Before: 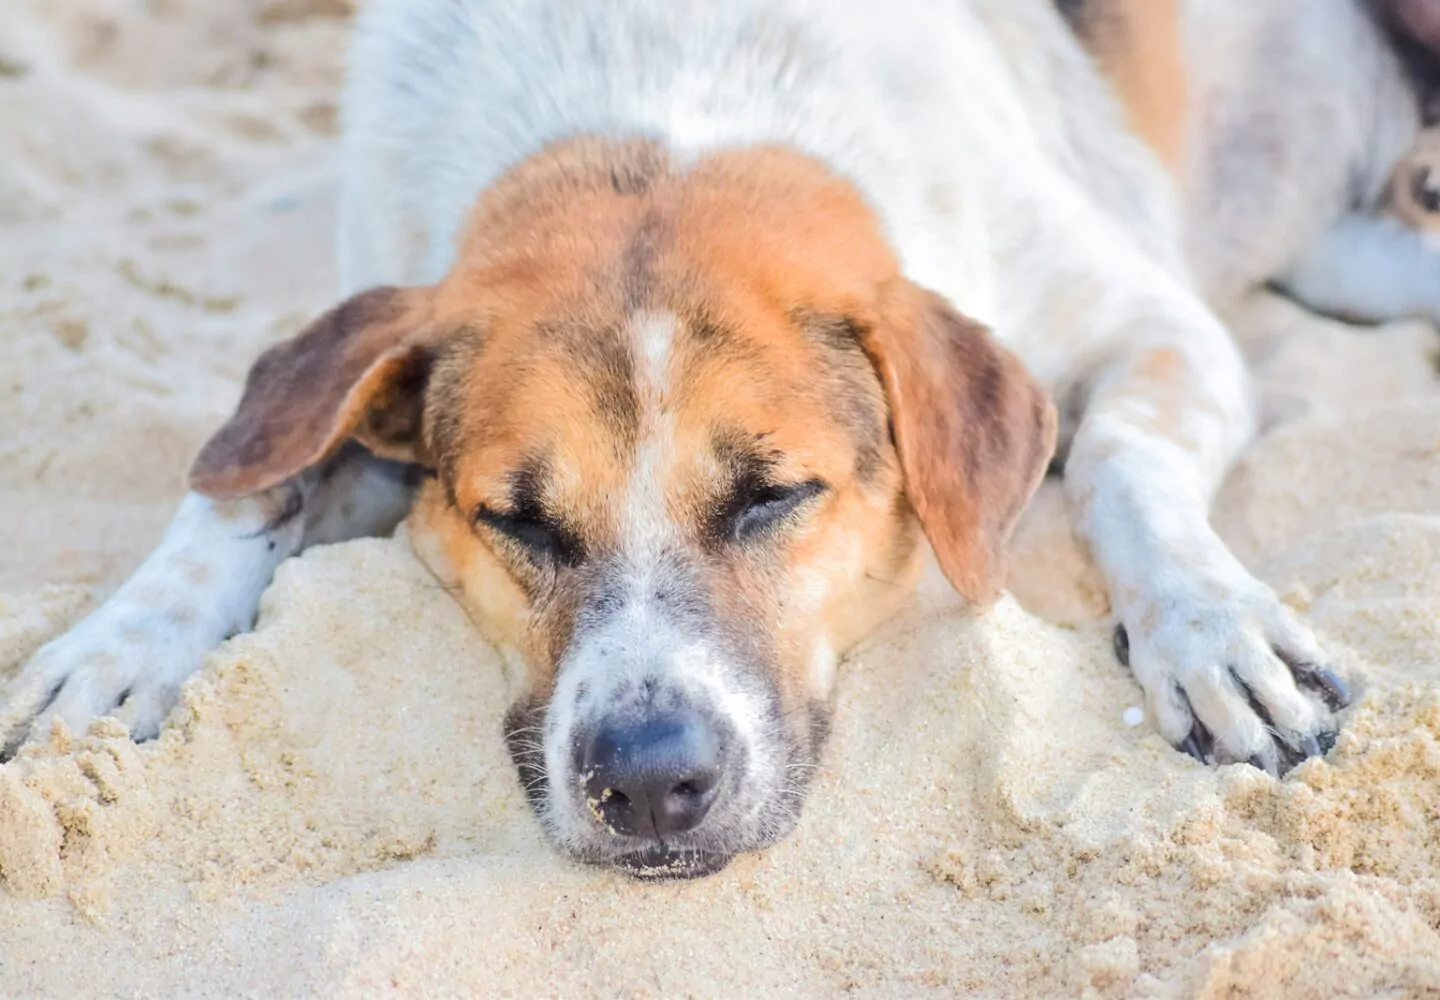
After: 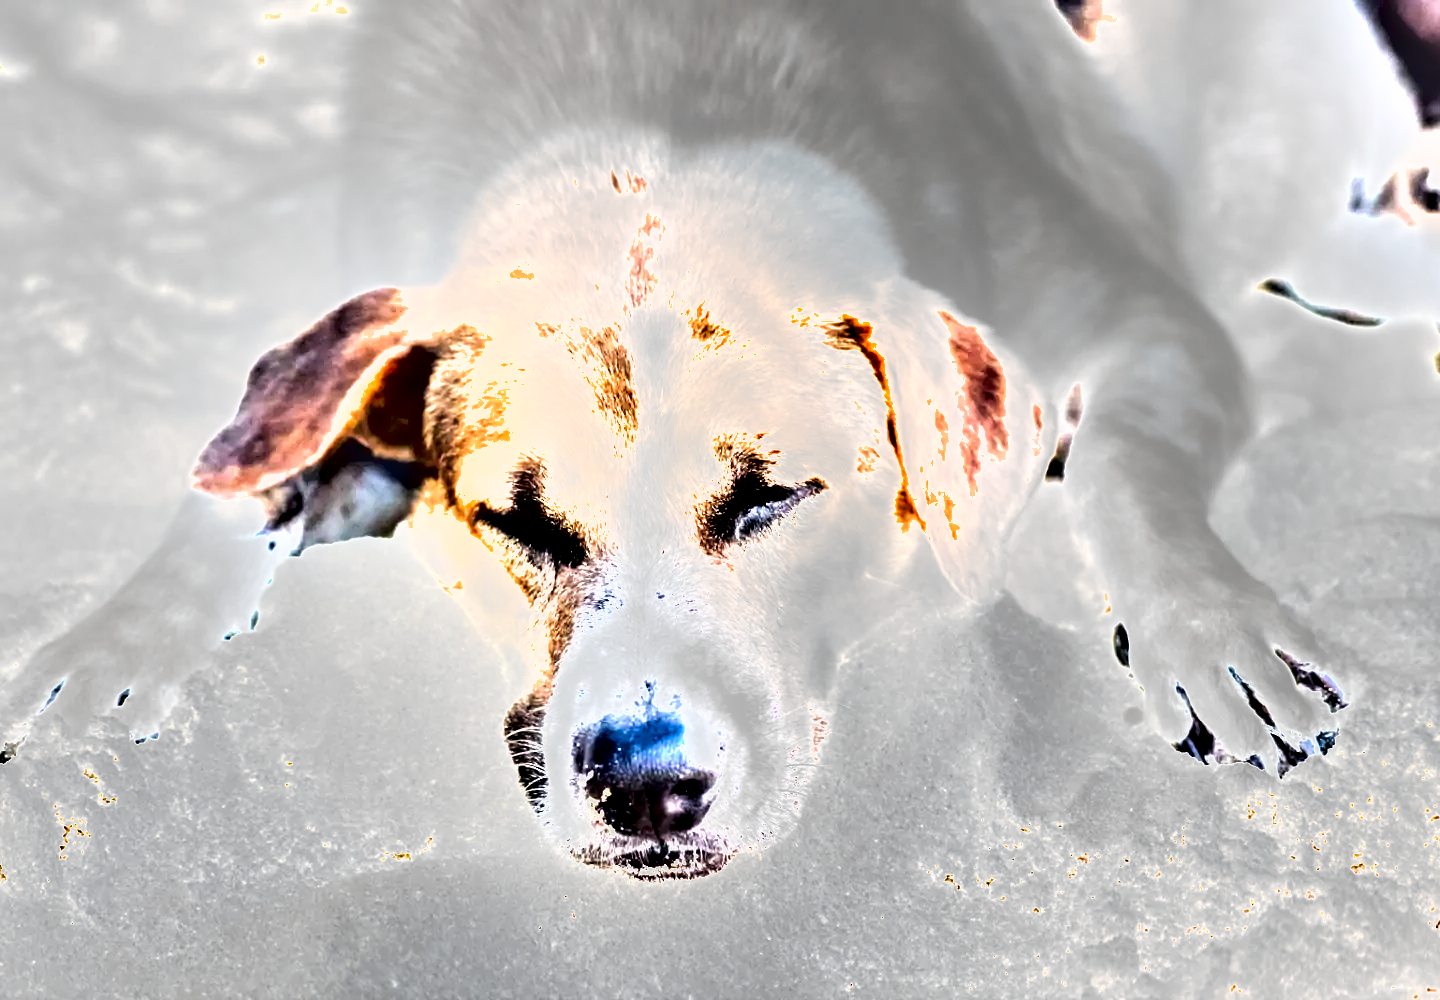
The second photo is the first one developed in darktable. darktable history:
exposure: black level correction 0.001, exposure 1.822 EV, compensate exposure bias true, compensate highlight preservation false
shadows and highlights: soften with gaussian
